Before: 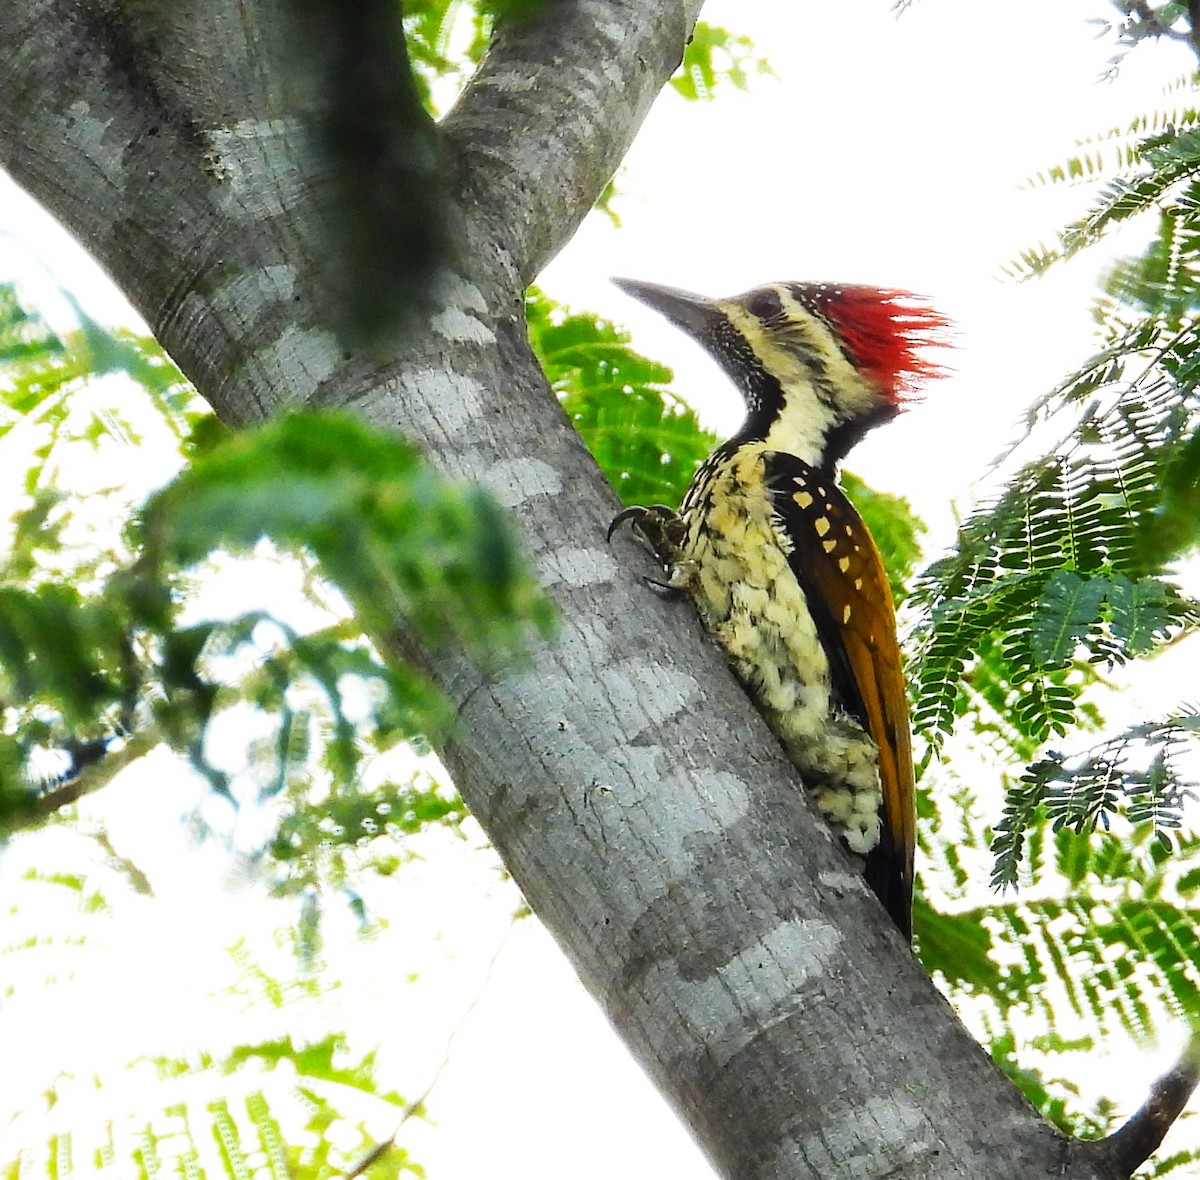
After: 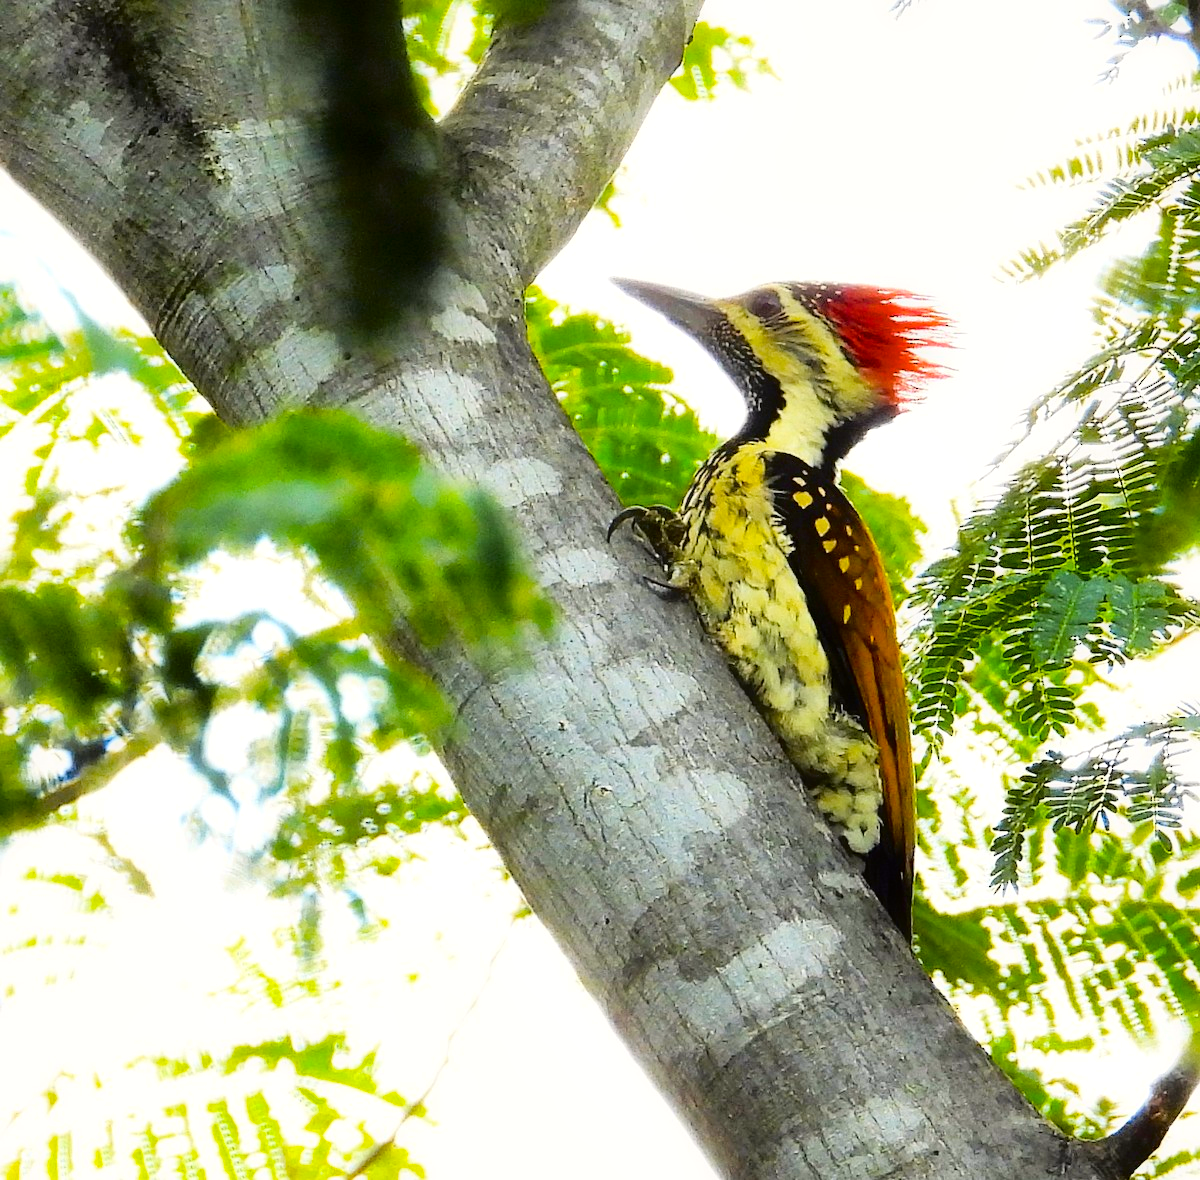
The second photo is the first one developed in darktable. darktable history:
color balance rgb: linear chroma grading › global chroma 15%, perceptual saturation grading › global saturation 30%
tone curve: curves: ch0 [(0, 0.01) (0.058, 0.039) (0.159, 0.117) (0.282, 0.327) (0.45, 0.534) (0.676, 0.751) (0.89, 0.919) (1, 1)]; ch1 [(0, 0) (0.094, 0.081) (0.285, 0.299) (0.385, 0.403) (0.447, 0.455) (0.495, 0.496) (0.544, 0.552) (0.589, 0.612) (0.722, 0.728) (1, 1)]; ch2 [(0, 0) (0.257, 0.217) (0.43, 0.421) (0.498, 0.507) (0.531, 0.544) (0.56, 0.579) (0.625, 0.642) (1, 1)], color space Lab, independent channels, preserve colors none
contrast equalizer: y [[0.5, 0.496, 0.435, 0.435, 0.496, 0.5], [0.5 ×6], [0.5 ×6], [0 ×6], [0 ×6]]
local contrast: mode bilateral grid, contrast 20, coarseness 50, detail 141%, midtone range 0.2
